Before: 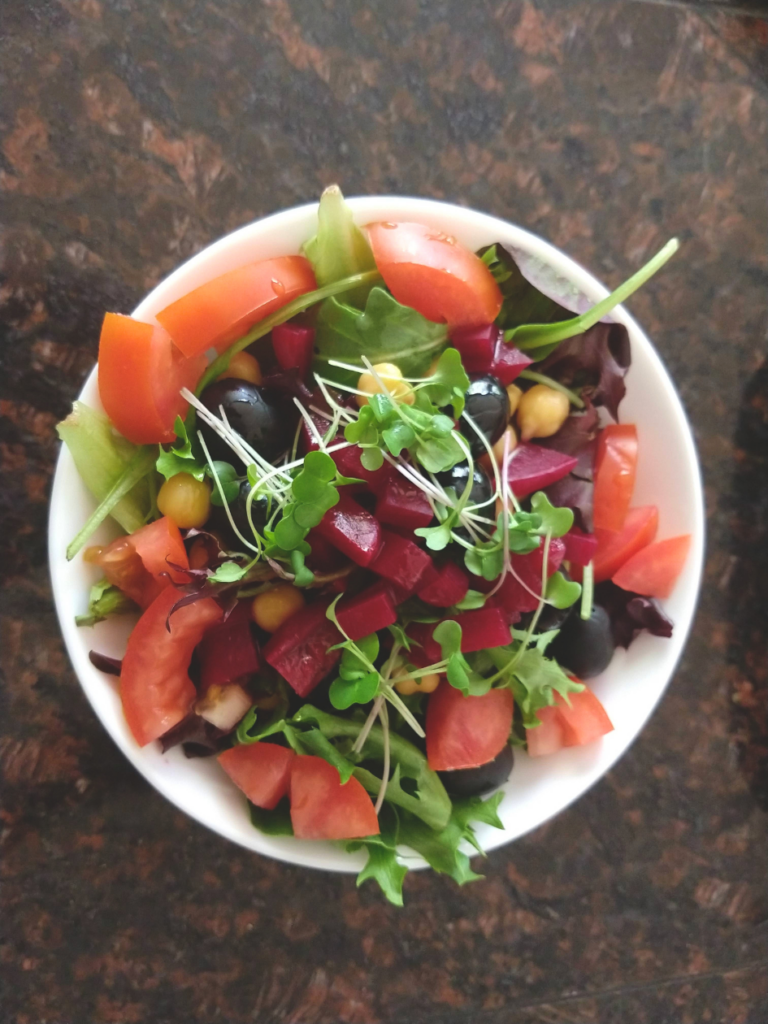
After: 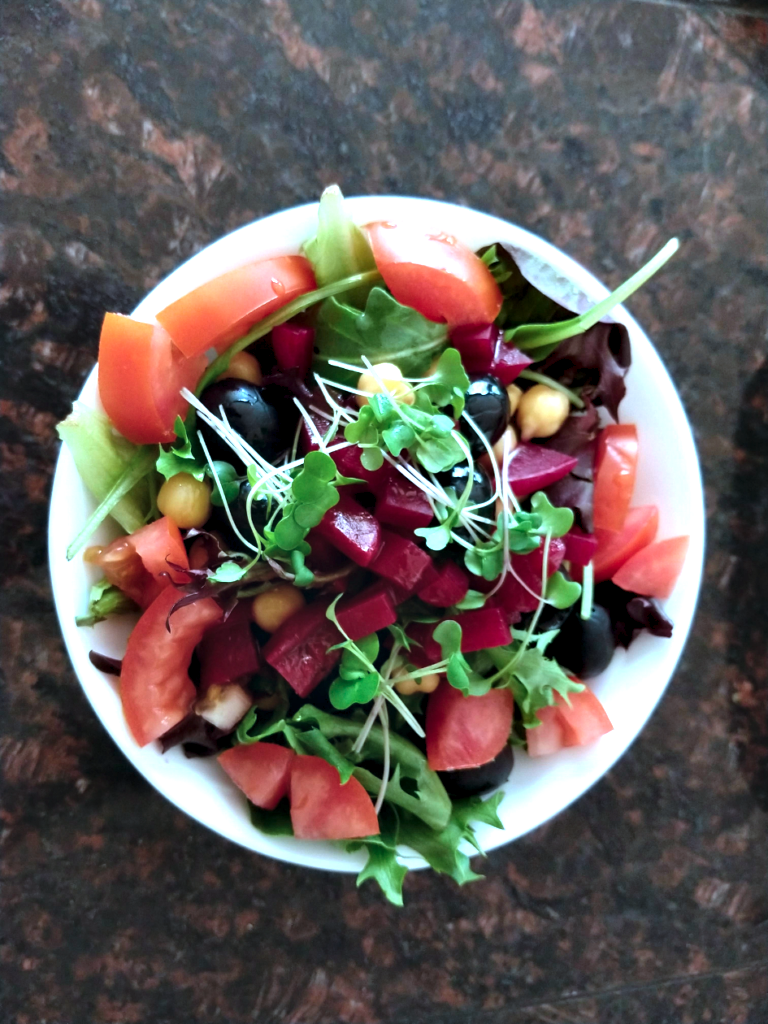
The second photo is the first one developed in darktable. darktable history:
color correction: highlights a* -9.73, highlights b* -21.22
contrast equalizer: octaves 7, y [[0.627 ×6], [0.563 ×6], [0 ×6], [0 ×6], [0 ×6]]
graduated density: rotation -180°, offset 24.95
